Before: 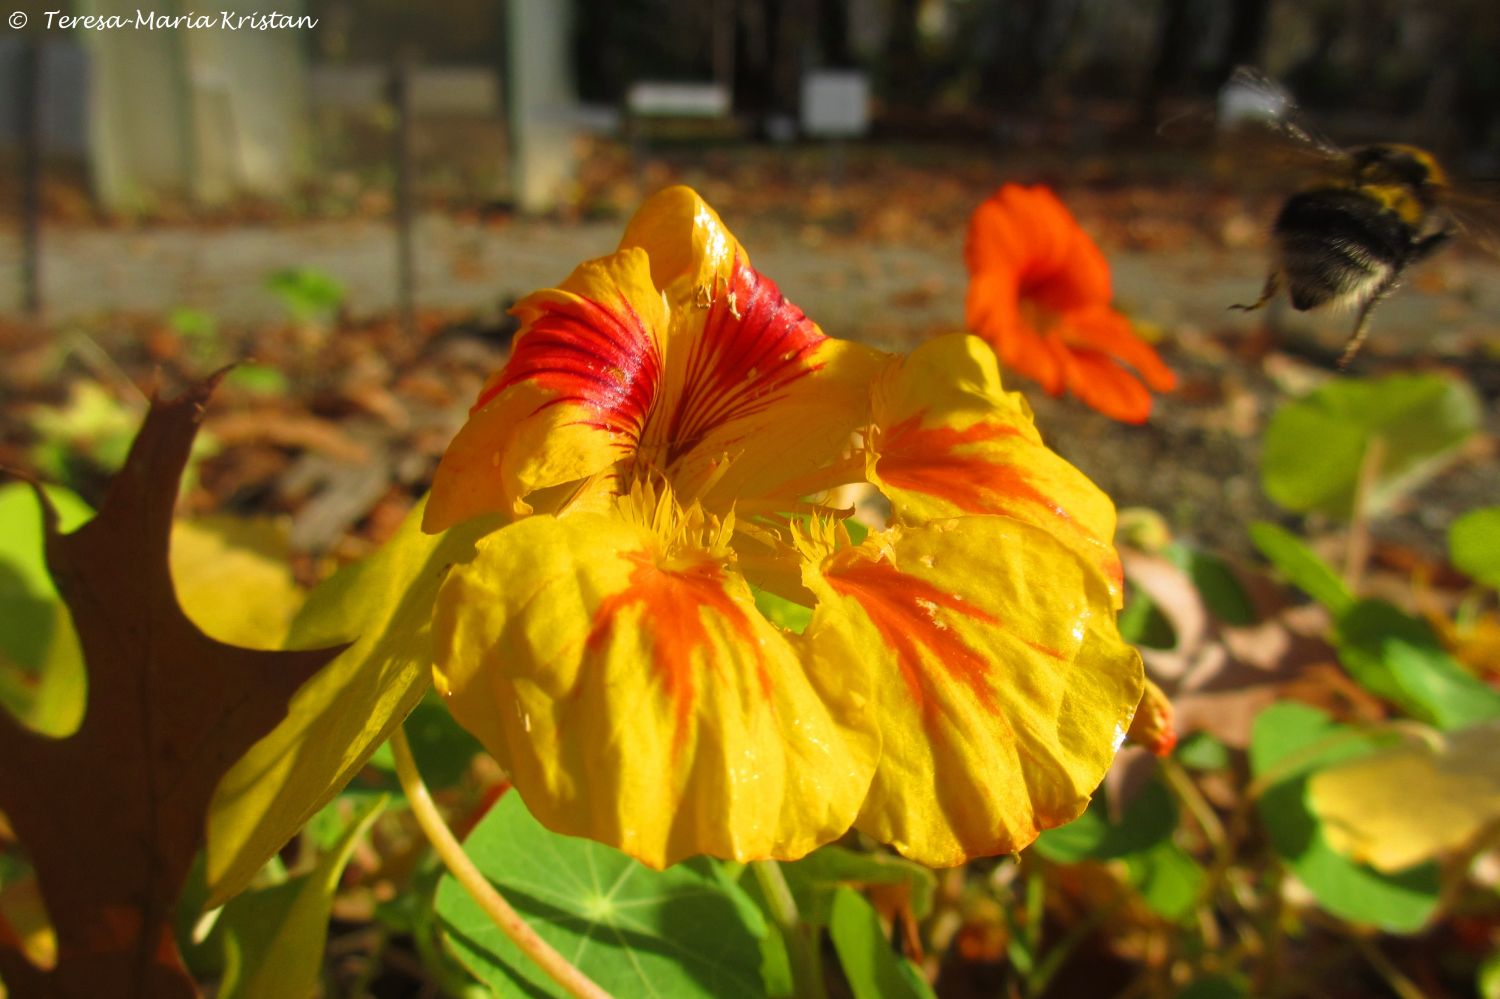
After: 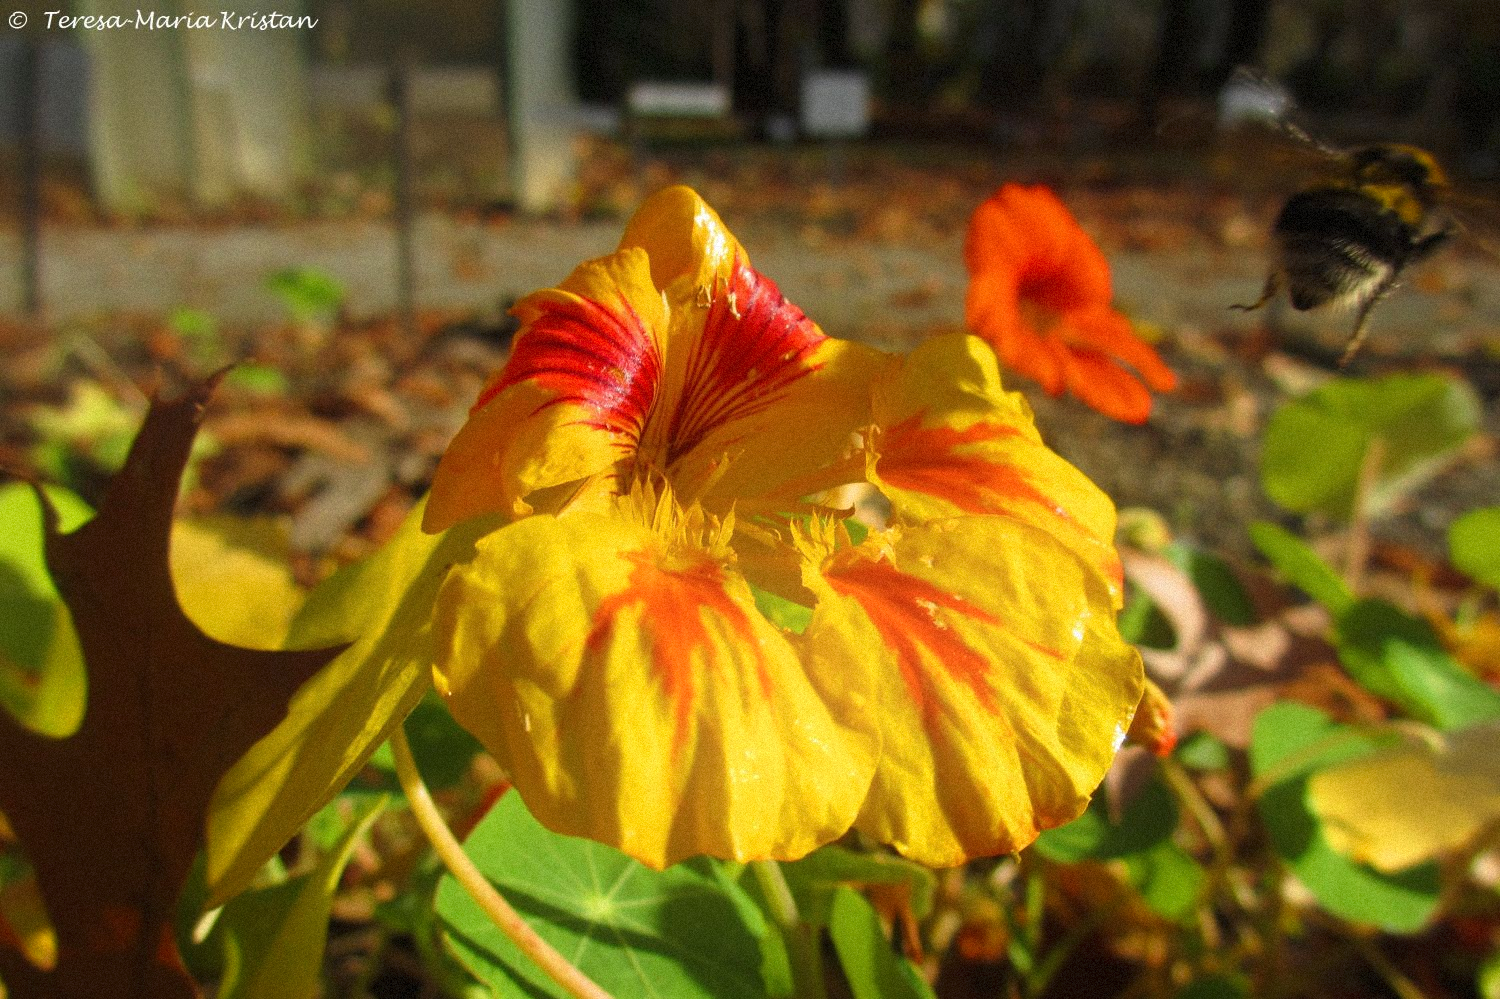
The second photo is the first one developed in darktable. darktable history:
shadows and highlights: shadows -24.28, highlights 49.77, soften with gaussian
grain: mid-tones bias 0%
